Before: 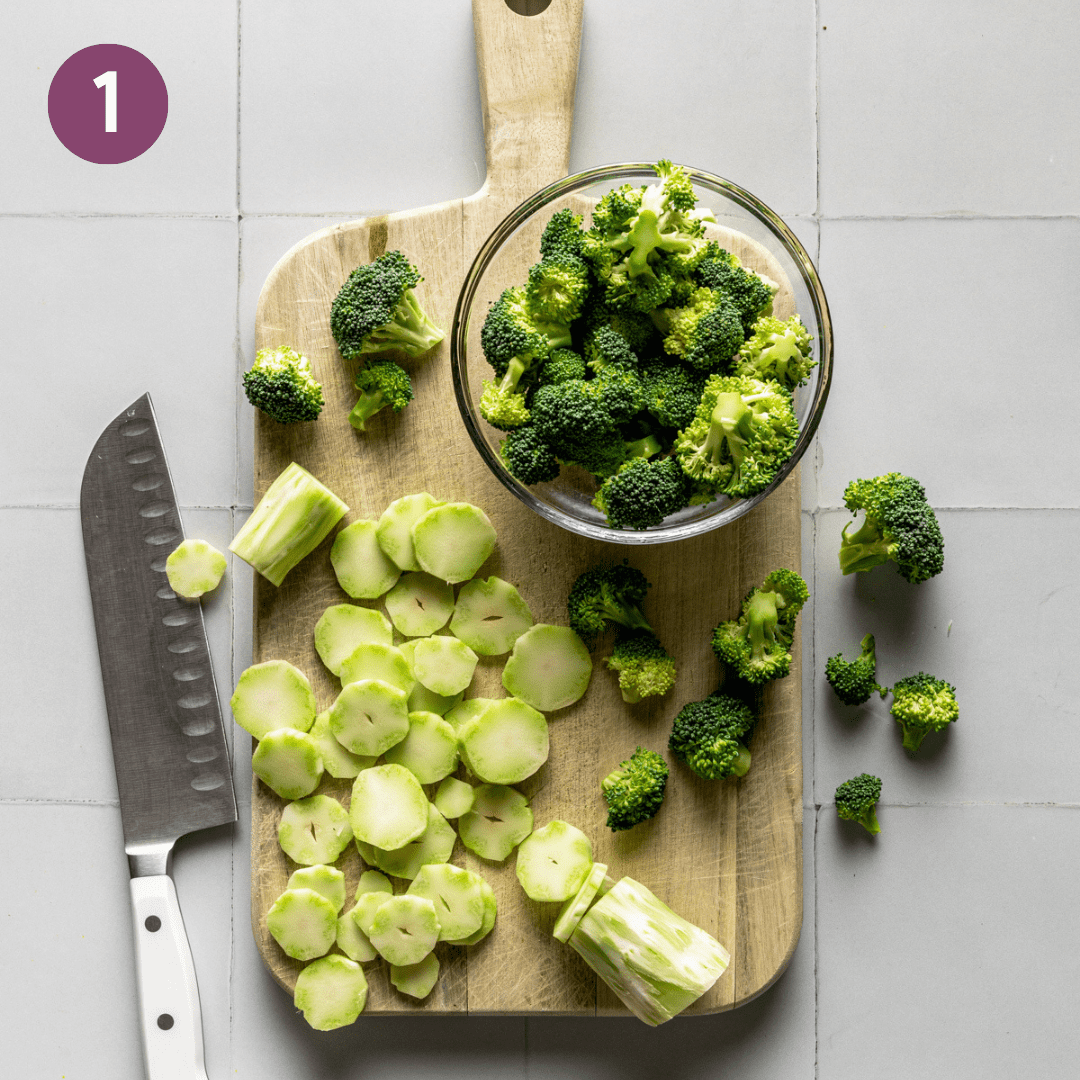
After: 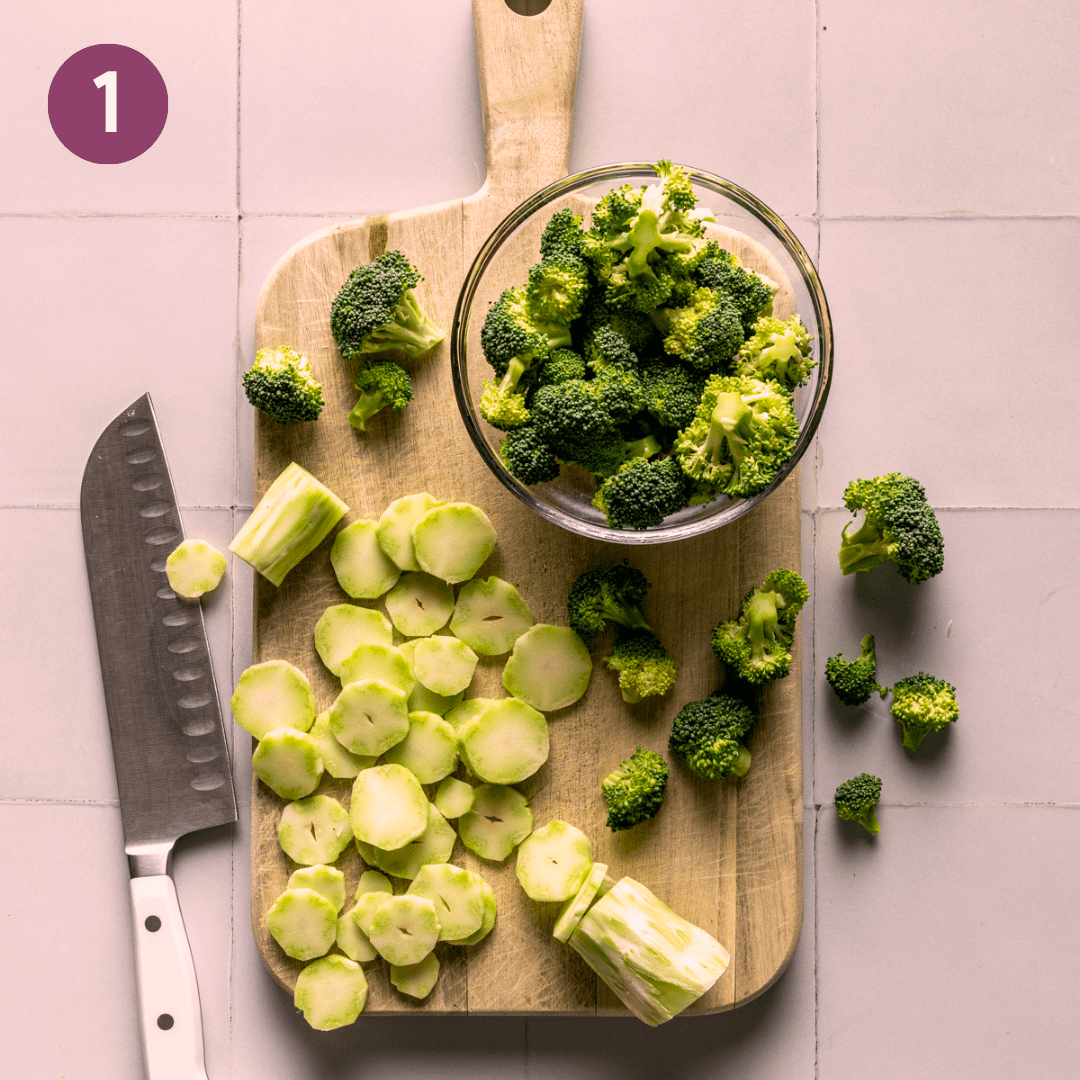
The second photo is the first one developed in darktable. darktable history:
color correction: highlights a* 13, highlights b* 5.39
